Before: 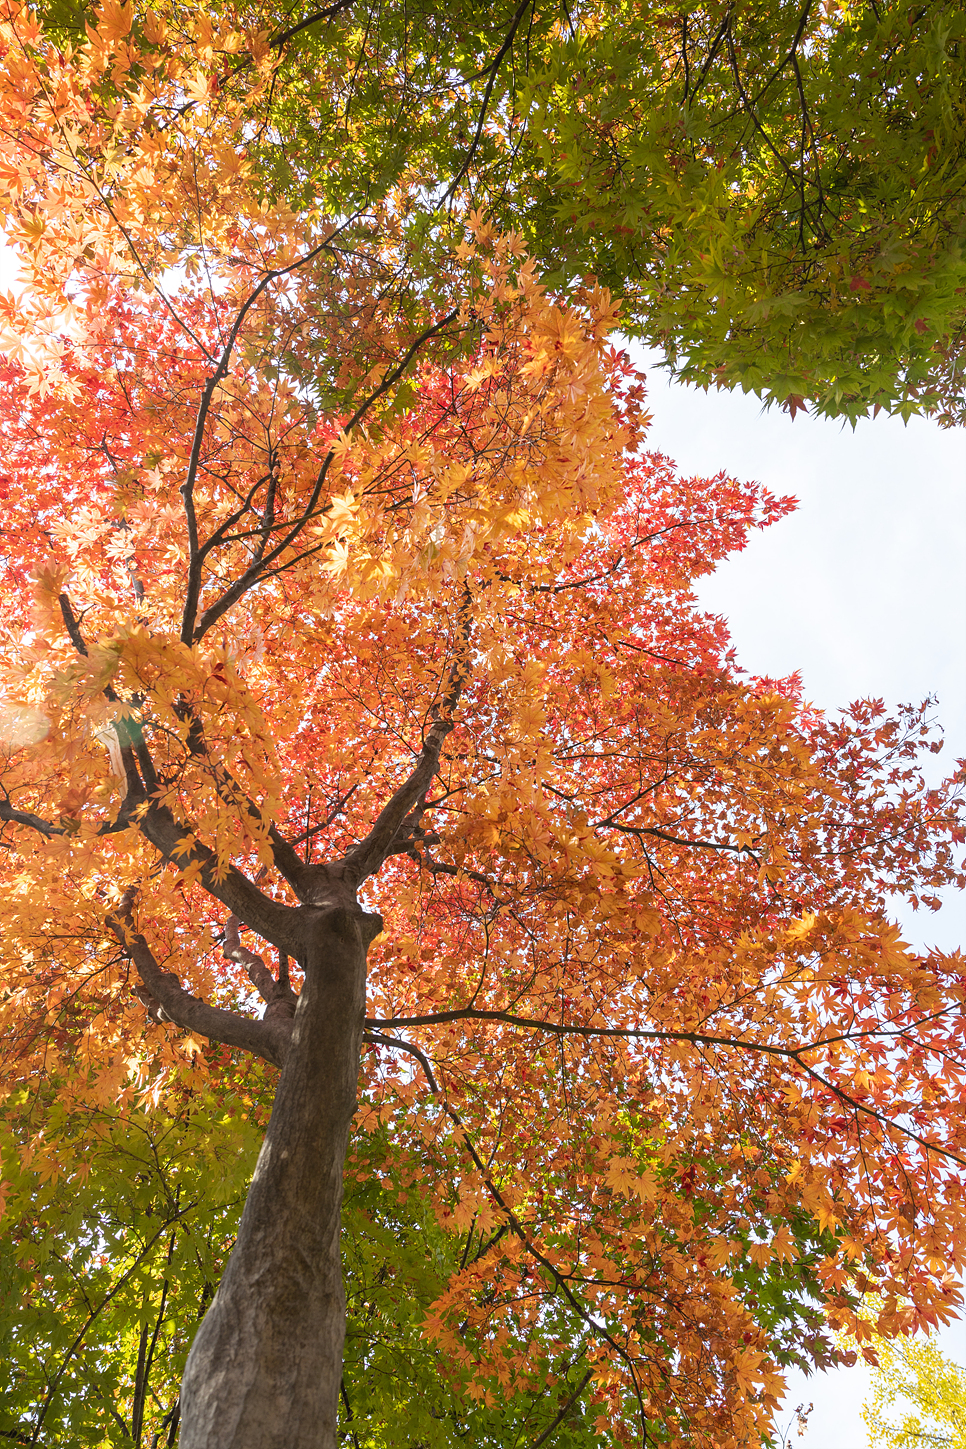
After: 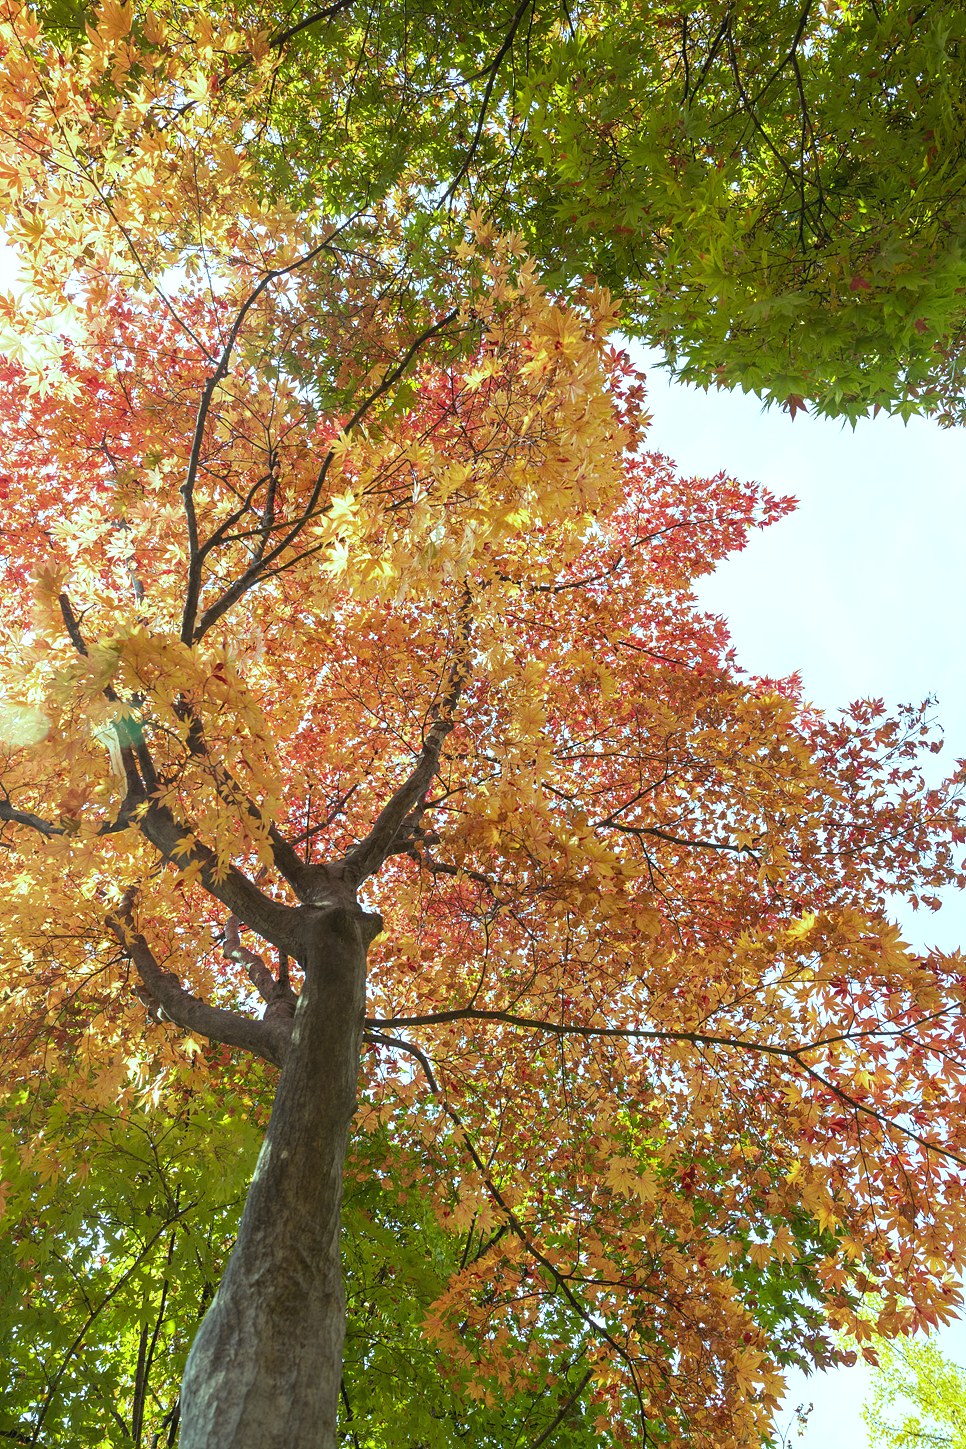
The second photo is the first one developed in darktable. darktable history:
color balance: mode lift, gamma, gain (sRGB), lift [0.997, 0.979, 1.021, 1.011], gamma [1, 1.084, 0.916, 0.998], gain [1, 0.87, 1.13, 1.101], contrast 4.55%, contrast fulcrum 38.24%, output saturation 104.09%
velvia: on, module defaults
